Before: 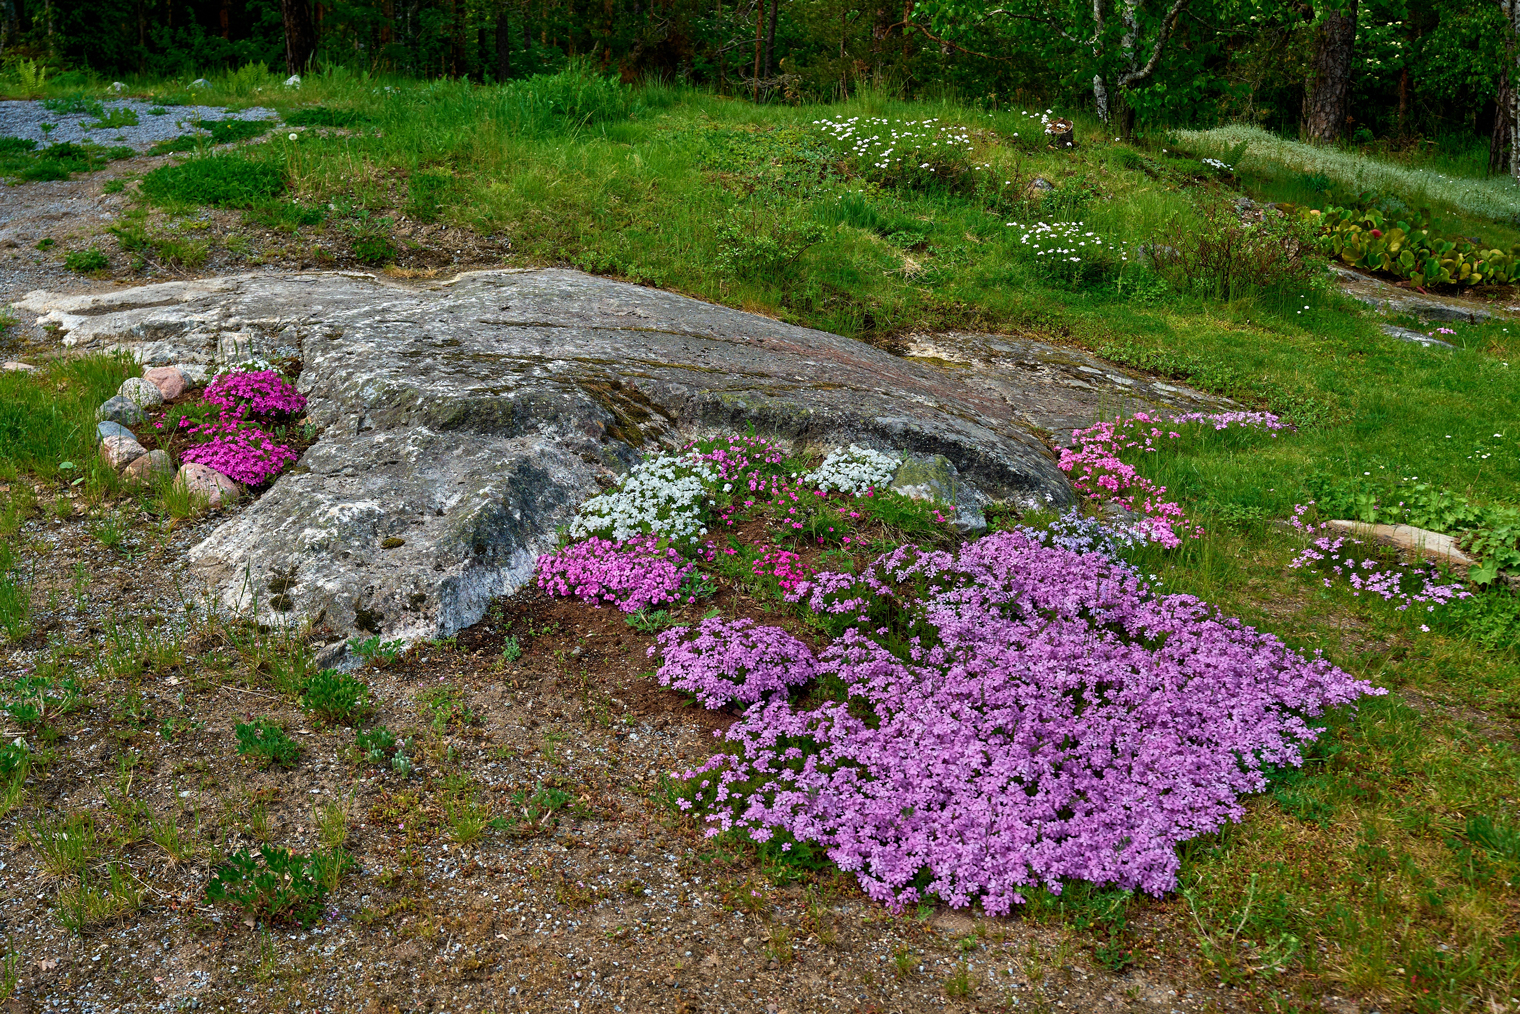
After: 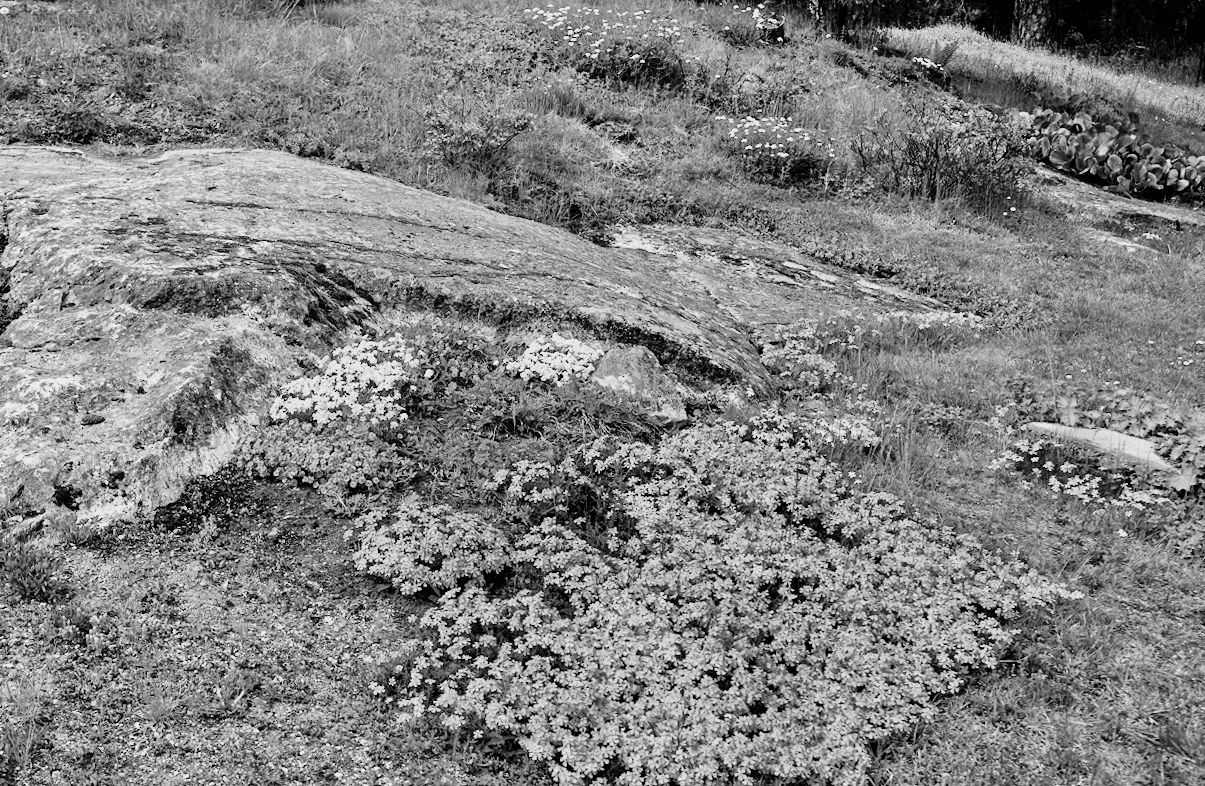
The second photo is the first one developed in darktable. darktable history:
crop: left 19.159%, top 9.58%, bottom 9.58%
exposure: exposure 0.258 EV, compensate highlight preservation false
color balance rgb: perceptual saturation grading › global saturation 36%, perceptual brilliance grading › global brilliance 10%, global vibrance 20%
rotate and perspective: rotation 1.57°, crop left 0.018, crop right 0.982, crop top 0.039, crop bottom 0.961
sigmoid: contrast 1.69, skew -0.23, preserve hue 0%, red attenuation 0.1, red rotation 0.035, green attenuation 0.1, green rotation -0.017, blue attenuation 0.15, blue rotation -0.052, base primaries Rec2020
rgb levels: mode RGB, independent channels, levels [[0, 0.474, 1], [0, 0.5, 1], [0, 0.5, 1]]
tone equalizer: -8 EV 0.001 EV, -7 EV -0.004 EV, -6 EV 0.009 EV, -5 EV 0.032 EV, -4 EV 0.276 EV, -3 EV 0.644 EV, -2 EV 0.584 EV, -1 EV 0.187 EV, +0 EV 0.024 EV
monochrome: a 2.21, b -1.33, size 2.2
